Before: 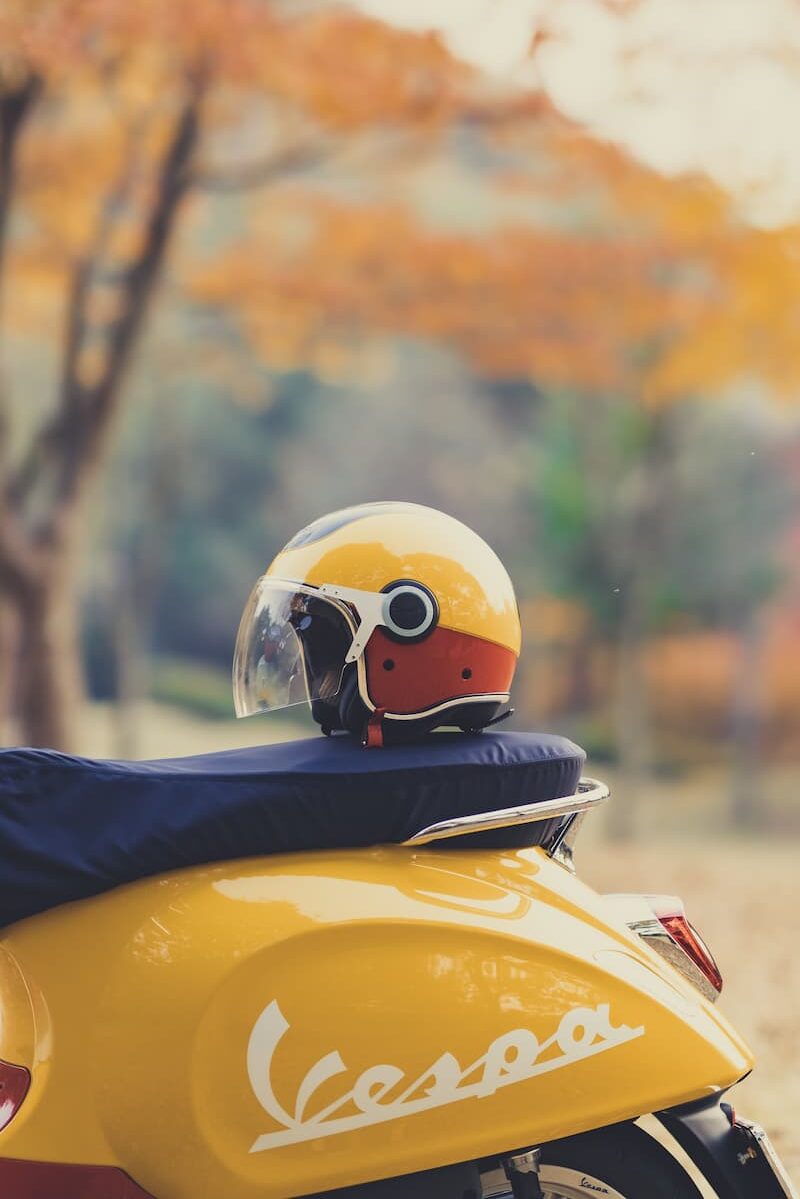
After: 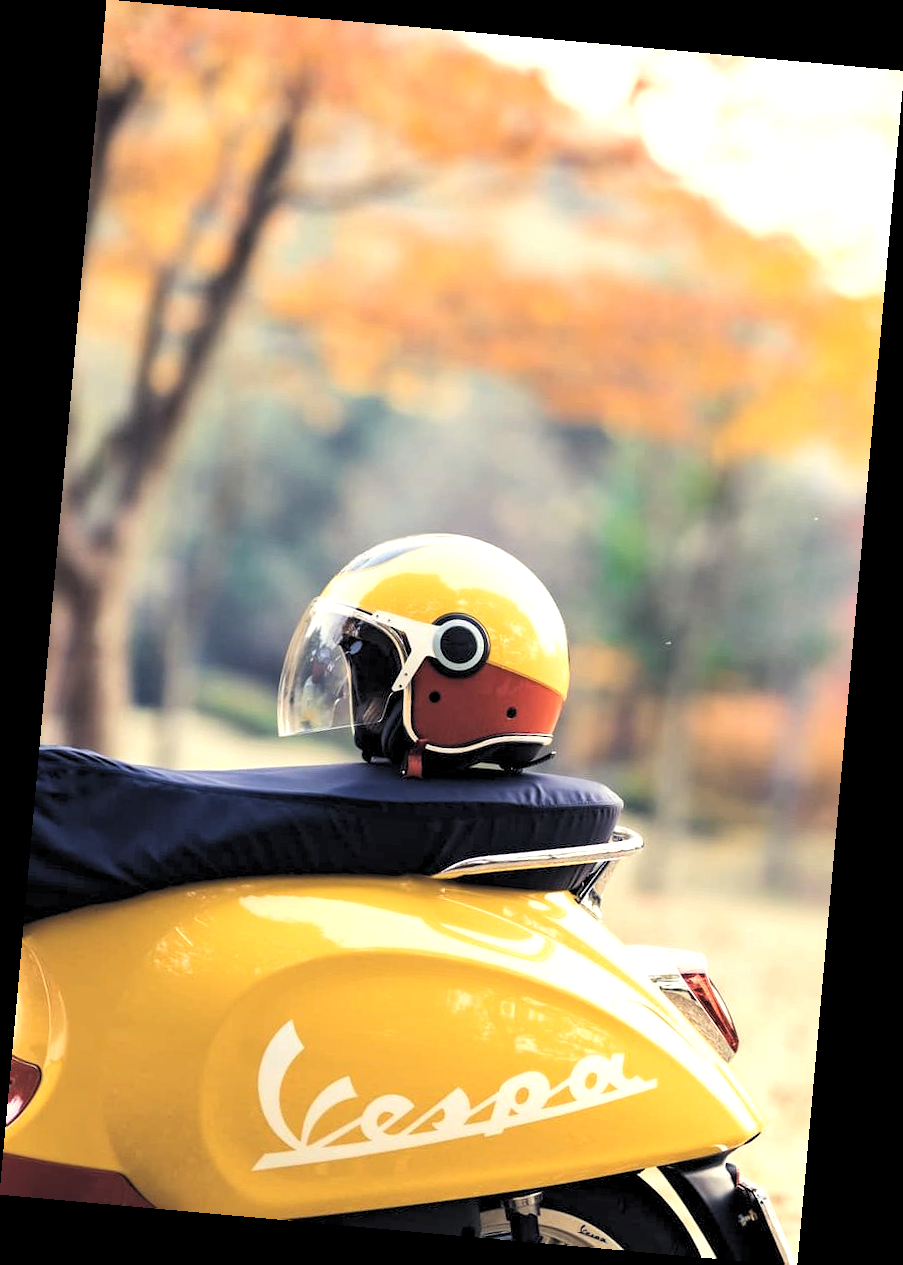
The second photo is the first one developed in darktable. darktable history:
rgb levels: levels [[0.013, 0.434, 0.89], [0, 0.5, 1], [0, 0.5, 1]]
rotate and perspective: rotation 5.12°, automatic cropping off
tone equalizer: -8 EV -0.75 EV, -7 EV -0.7 EV, -6 EV -0.6 EV, -5 EV -0.4 EV, -3 EV 0.4 EV, -2 EV 0.6 EV, -1 EV 0.7 EV, +0 EV 0.75 EV, edges refinement/feathering 500, mask exposure compensation -1.57 EV, preserve details no
